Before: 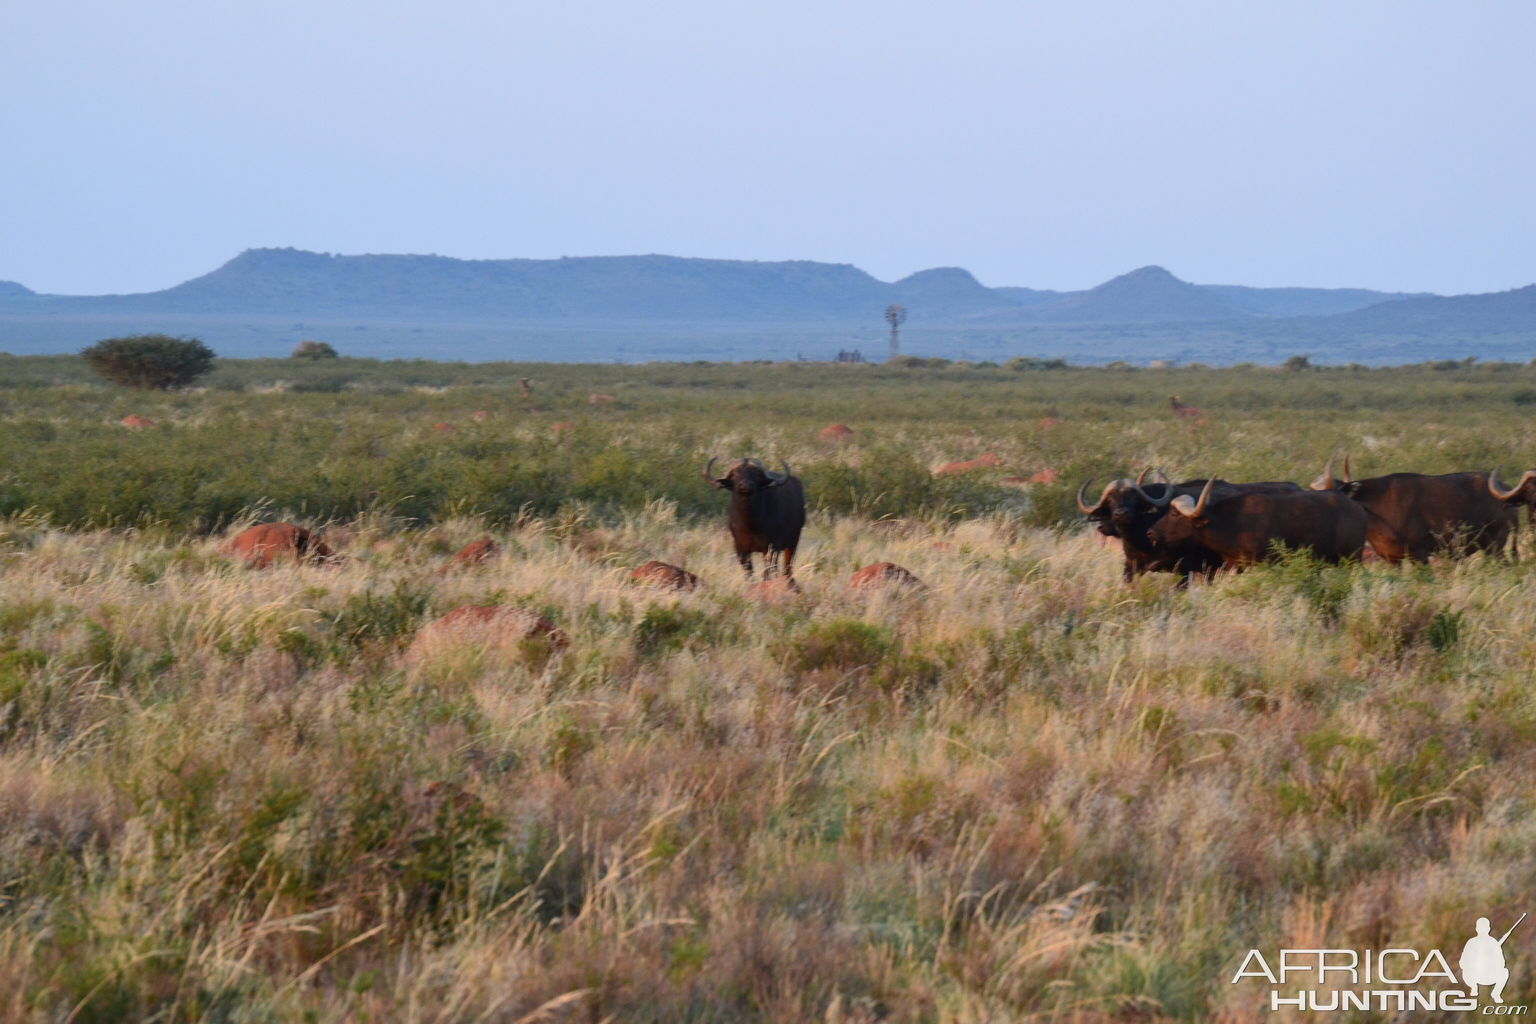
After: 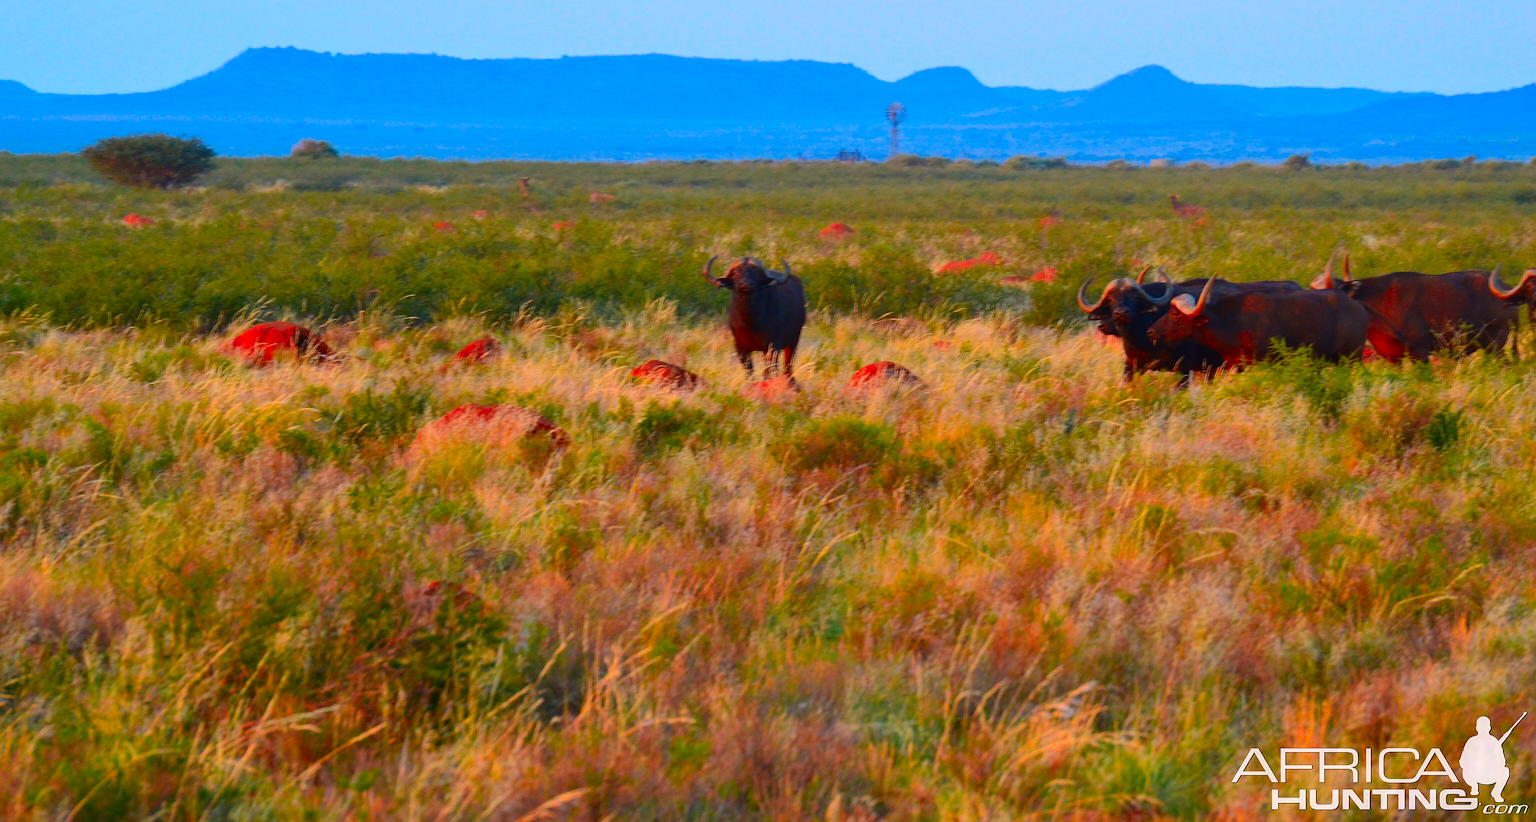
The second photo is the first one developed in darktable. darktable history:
crop and rotate: top 19.692%
color correction: highlights a* 1.57, highlights b* -1.8, saturation 2.44
tone equalizer: on, module defaults
sharpen: on, module defaults
